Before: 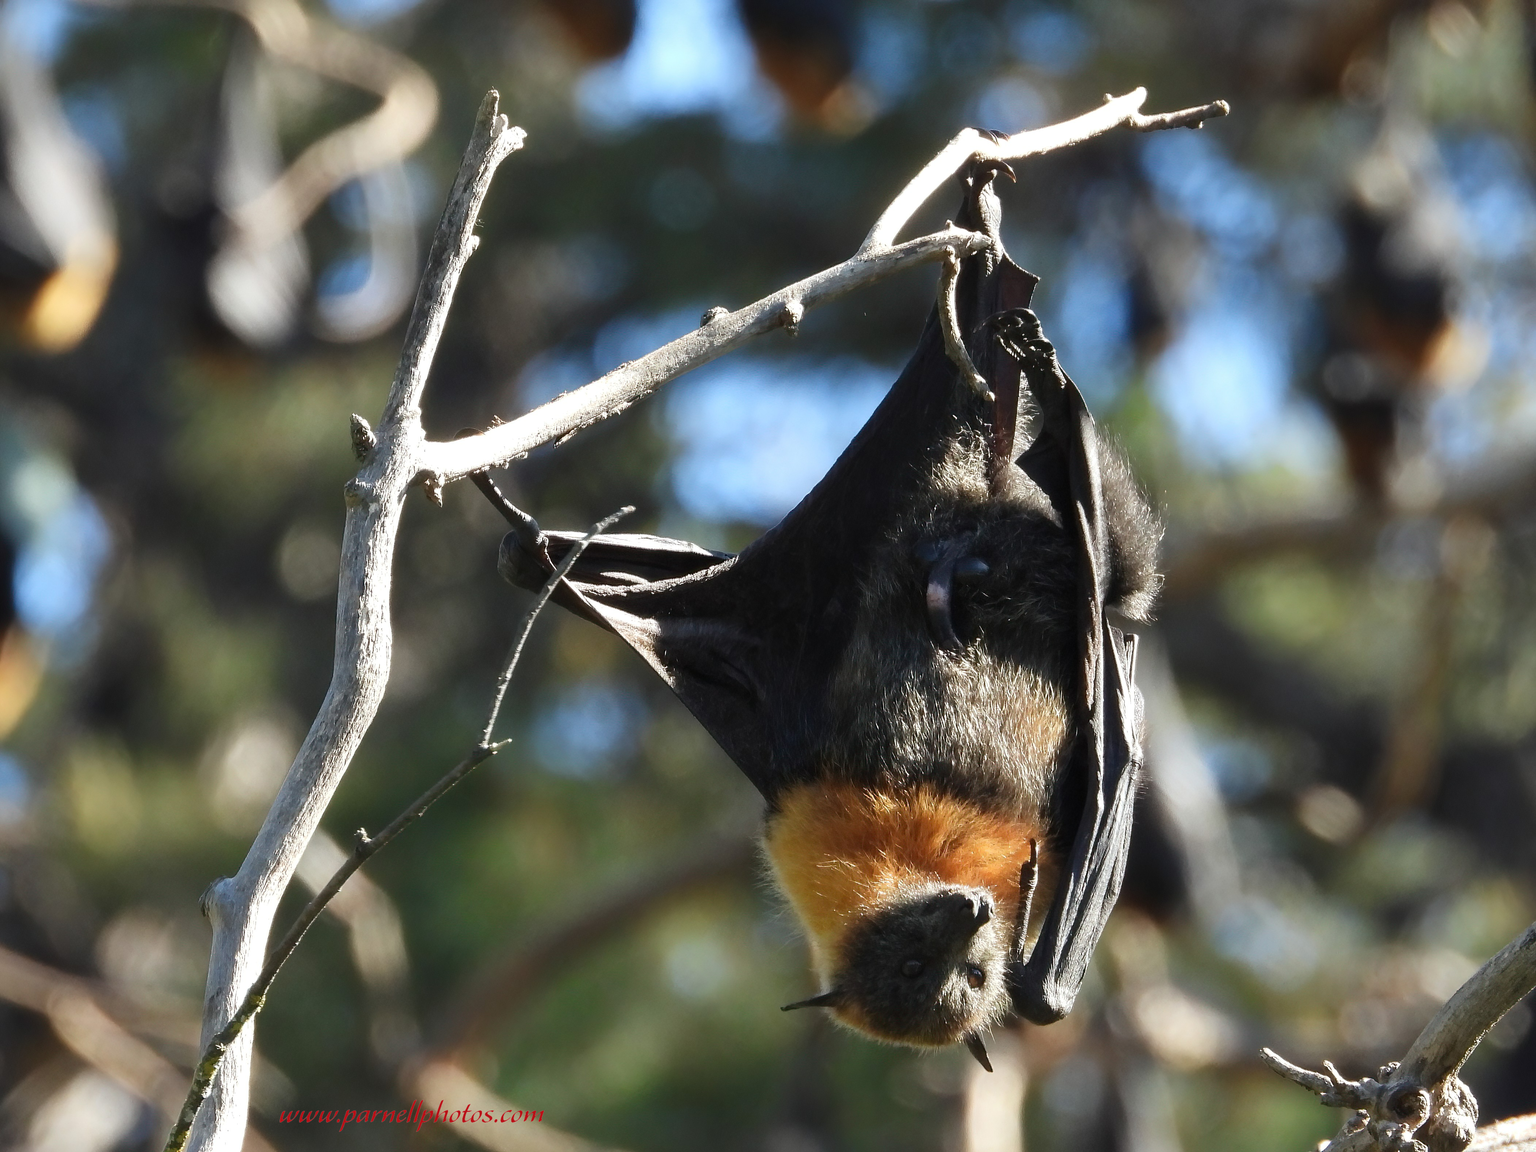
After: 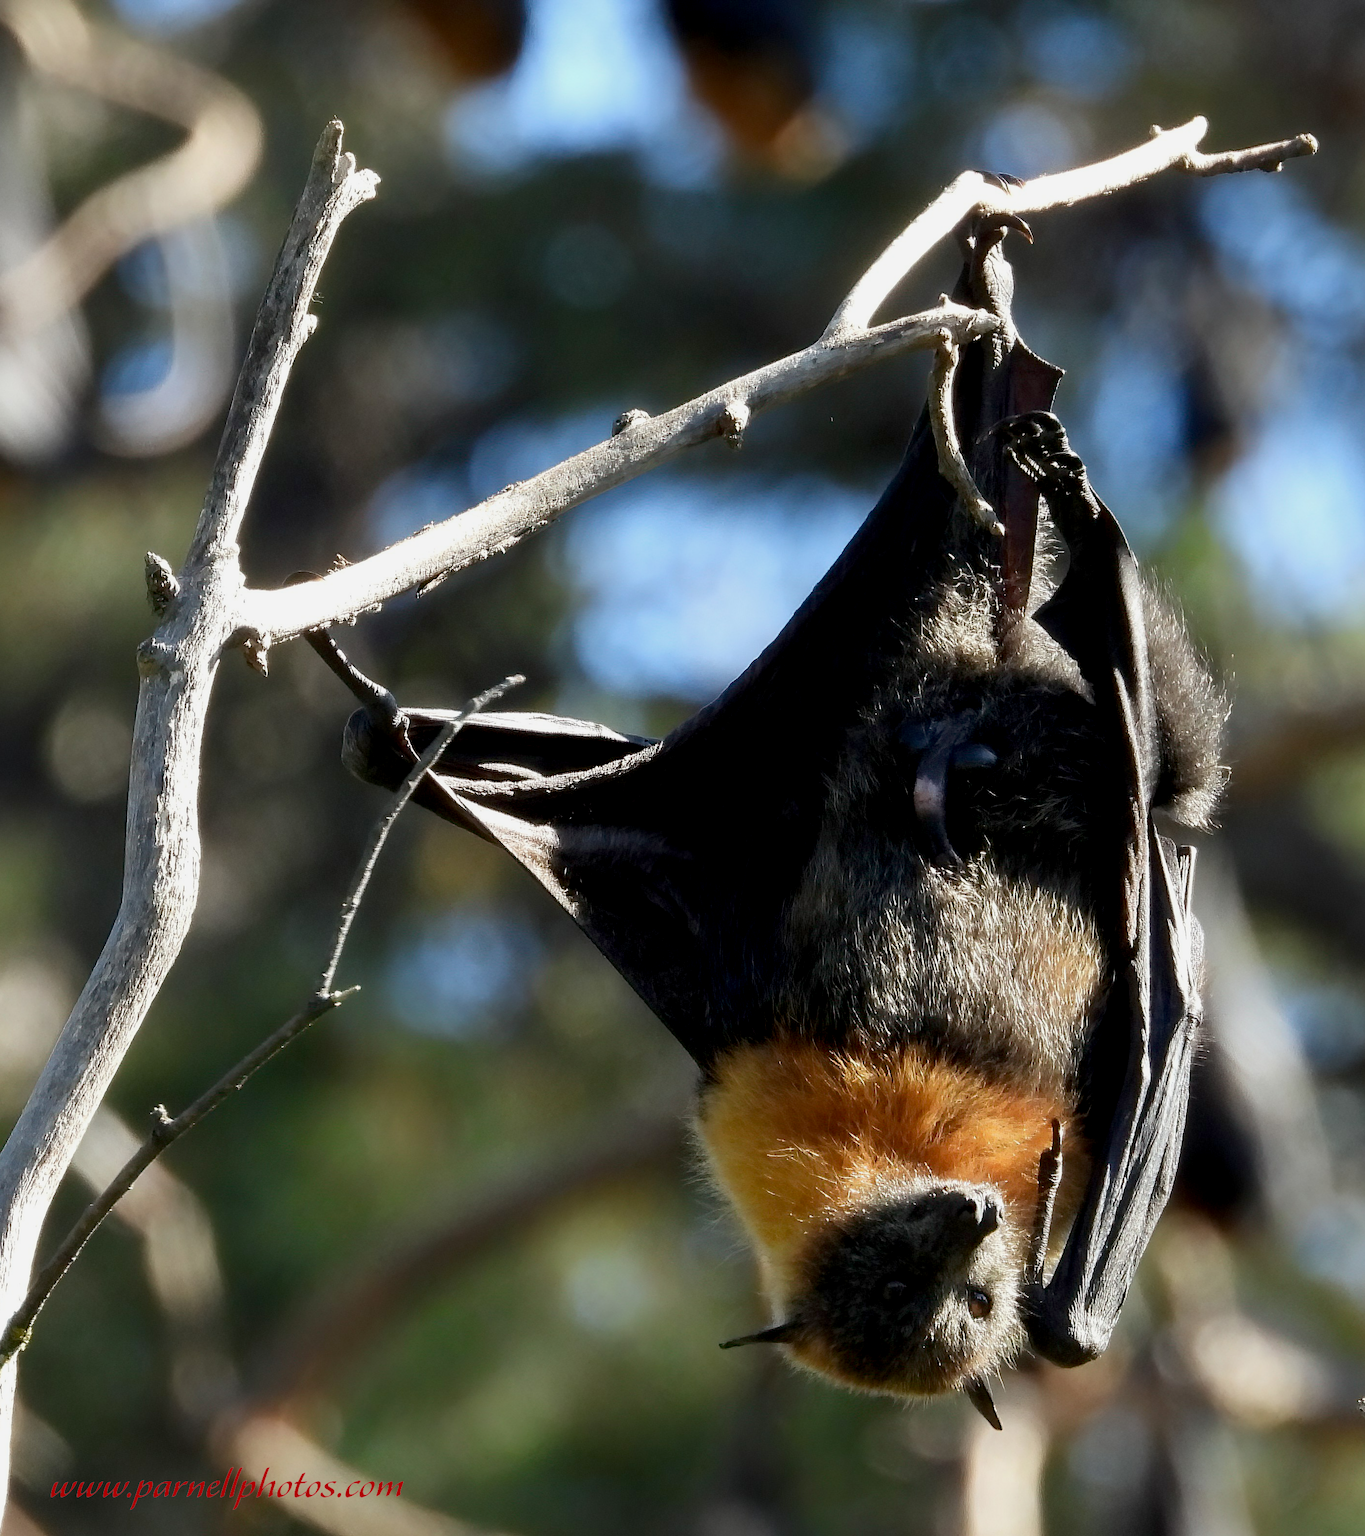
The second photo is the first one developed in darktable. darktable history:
exposure: black level correction 0.009, exposure -0.159 EV, compensate highlight preservation false
crop and rotate: left 15.754%, right 17.579%
